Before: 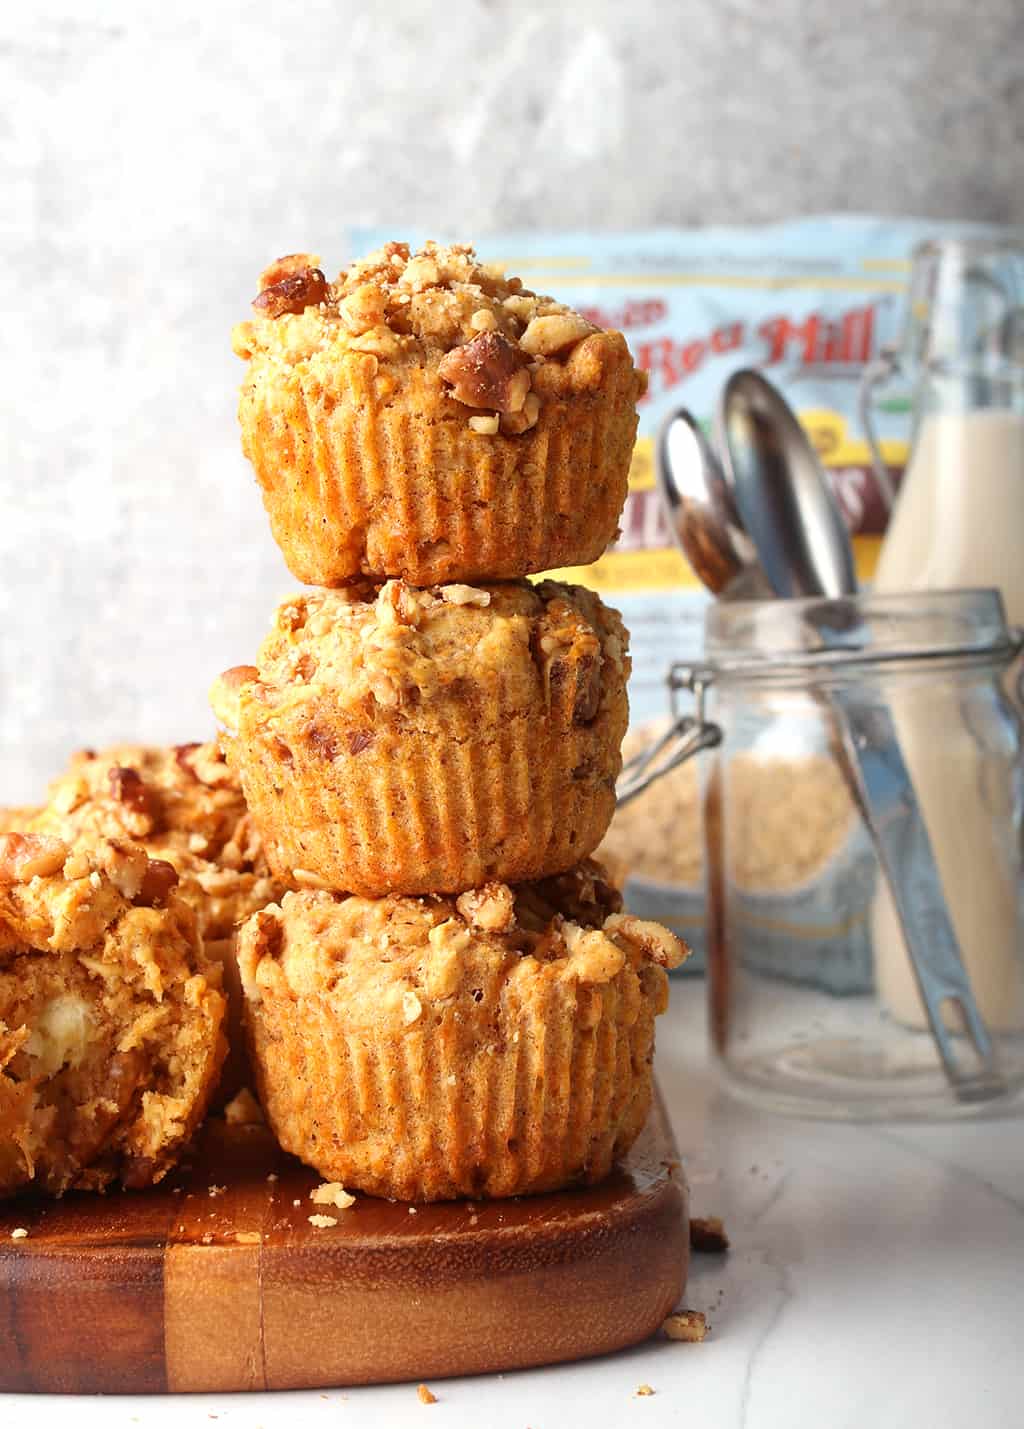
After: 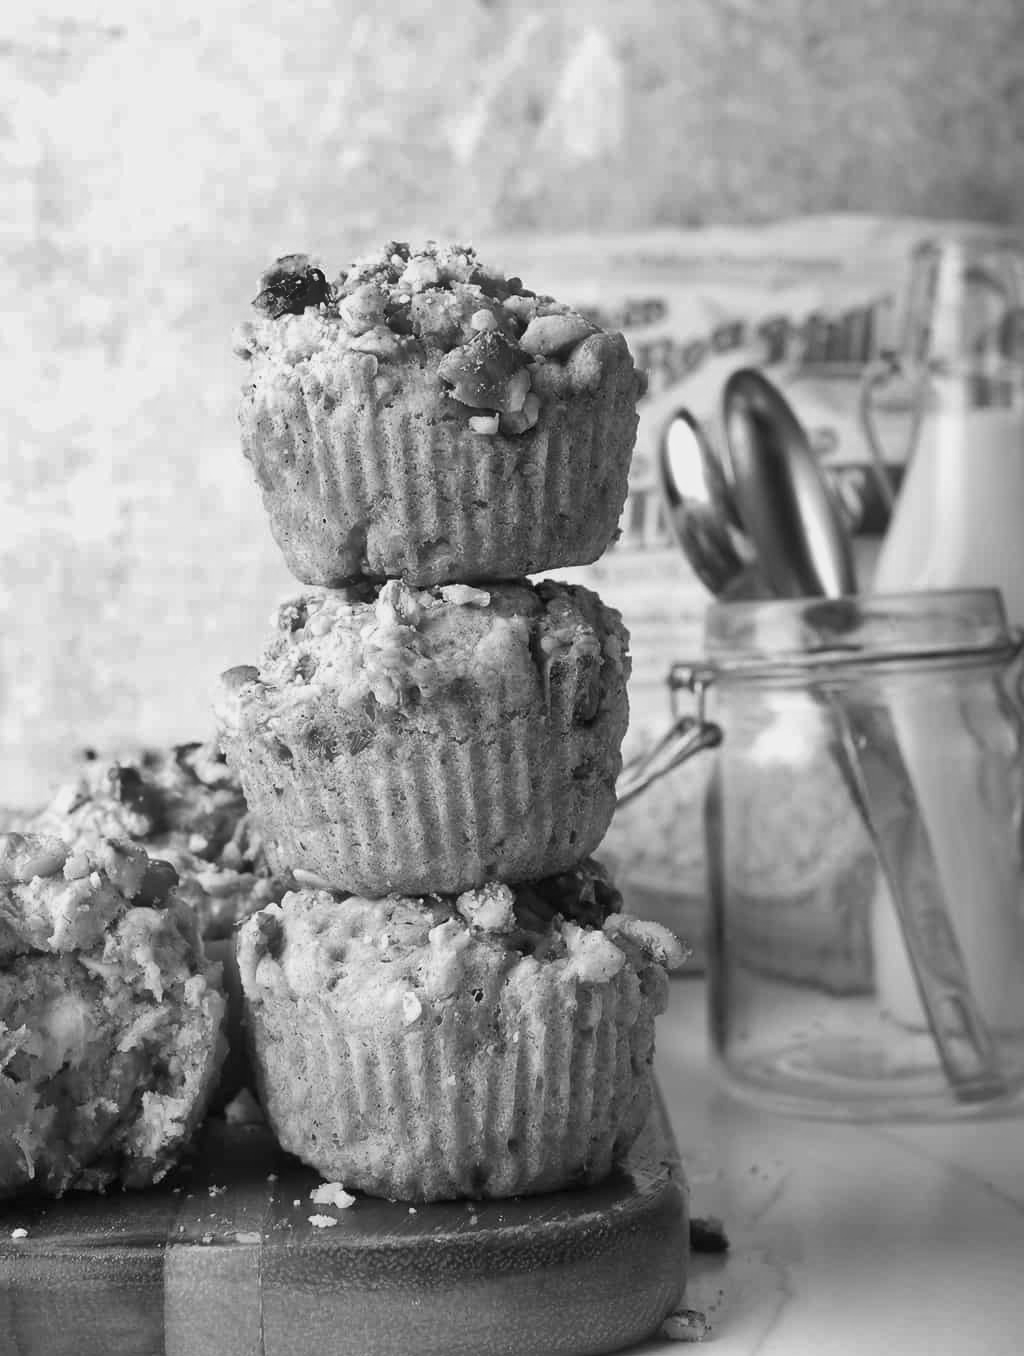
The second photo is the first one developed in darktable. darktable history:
monochrome: a -74.22, b 78.2
shadows and highlights: soften with gaussian
crop and rotate: top 0%, bottom 5.097%
rotate and perspective: automatic cropping original format, crop left 0, crop top 0
